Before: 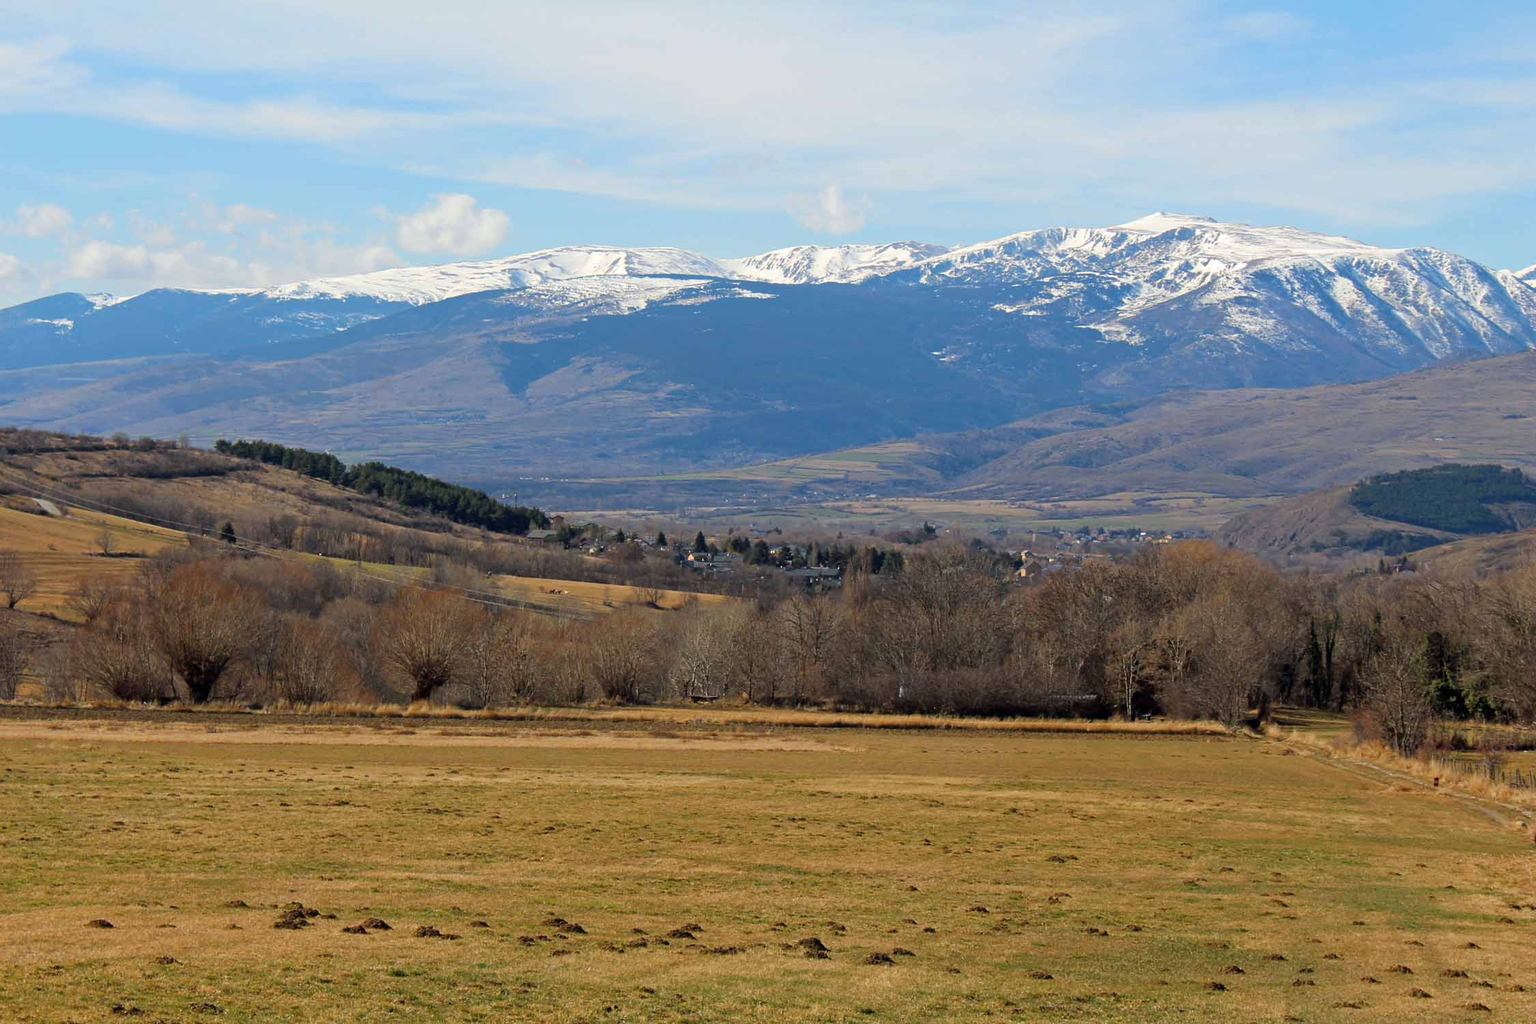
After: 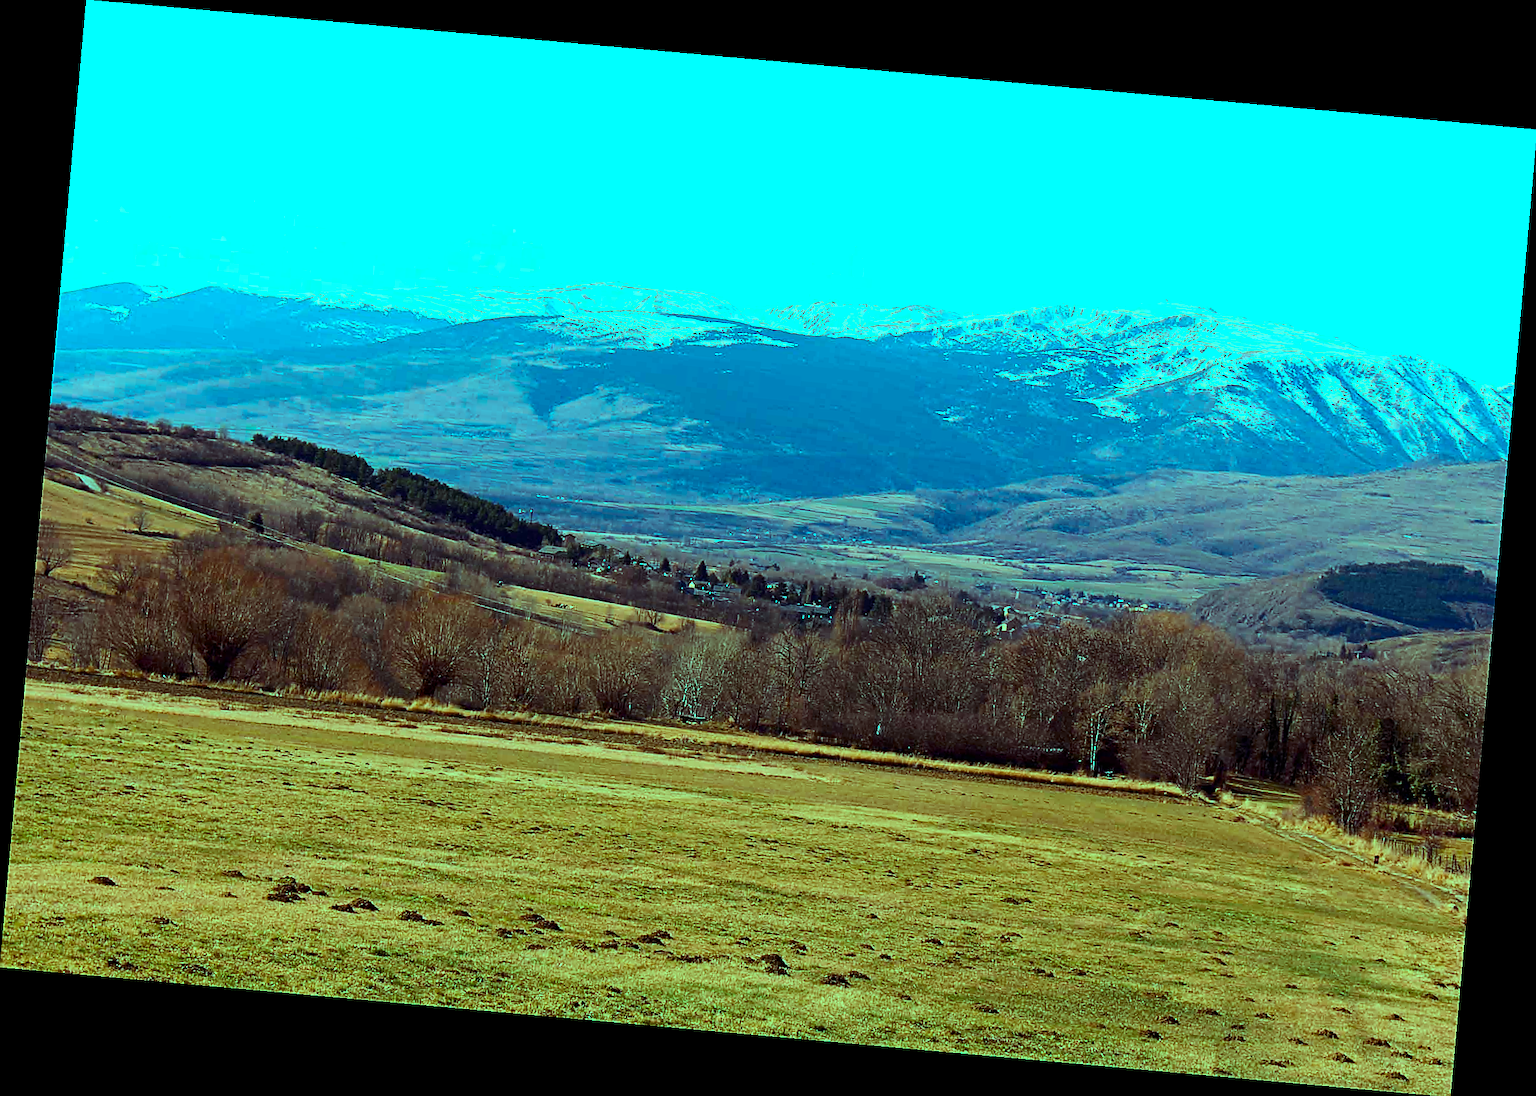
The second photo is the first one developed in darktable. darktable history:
sharpen: radius 1.4, amount 1.25, threshold 0.7
color balance rgb: shadows lift › luminance 0.49%, shadows lift › chroma 6.83%, shadows lift › hue 300.29°, power › hue 208.98°, highlights gain › luminance 20.24%, highlights gain › chroma 13.17%, highlights gain › hue 173.85°, perceptual saturation grading › global saturation 18.05%
rotate and perspective: rotation 5.12°, automatic cropping off
contrast brightness saturation: contrast 0.28
